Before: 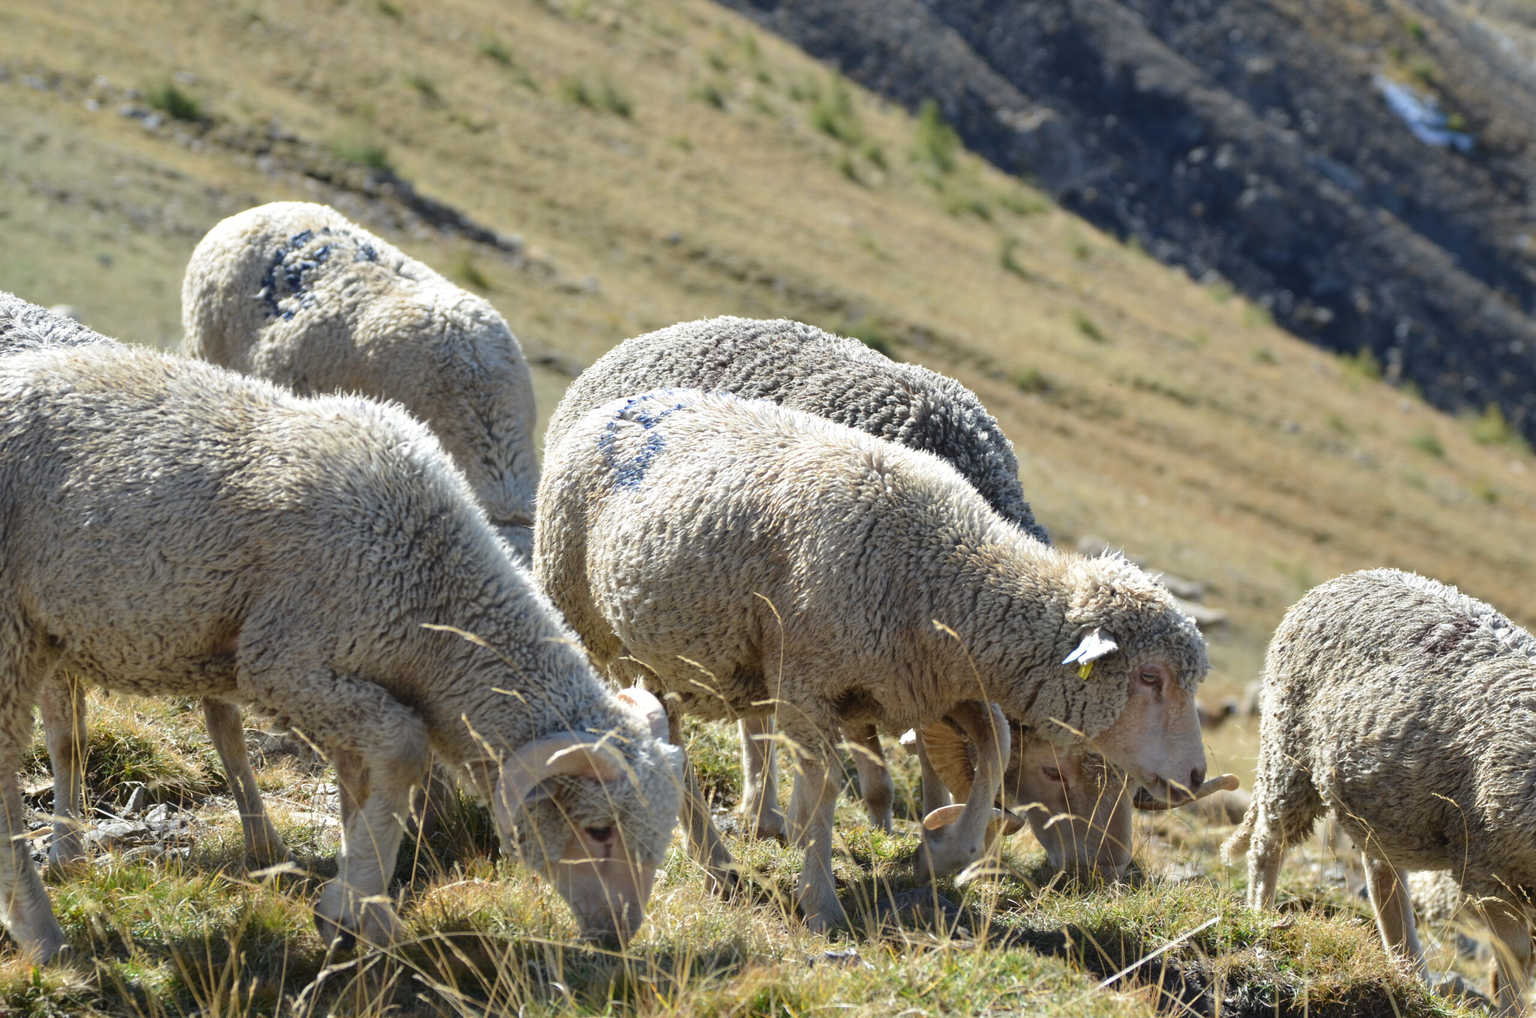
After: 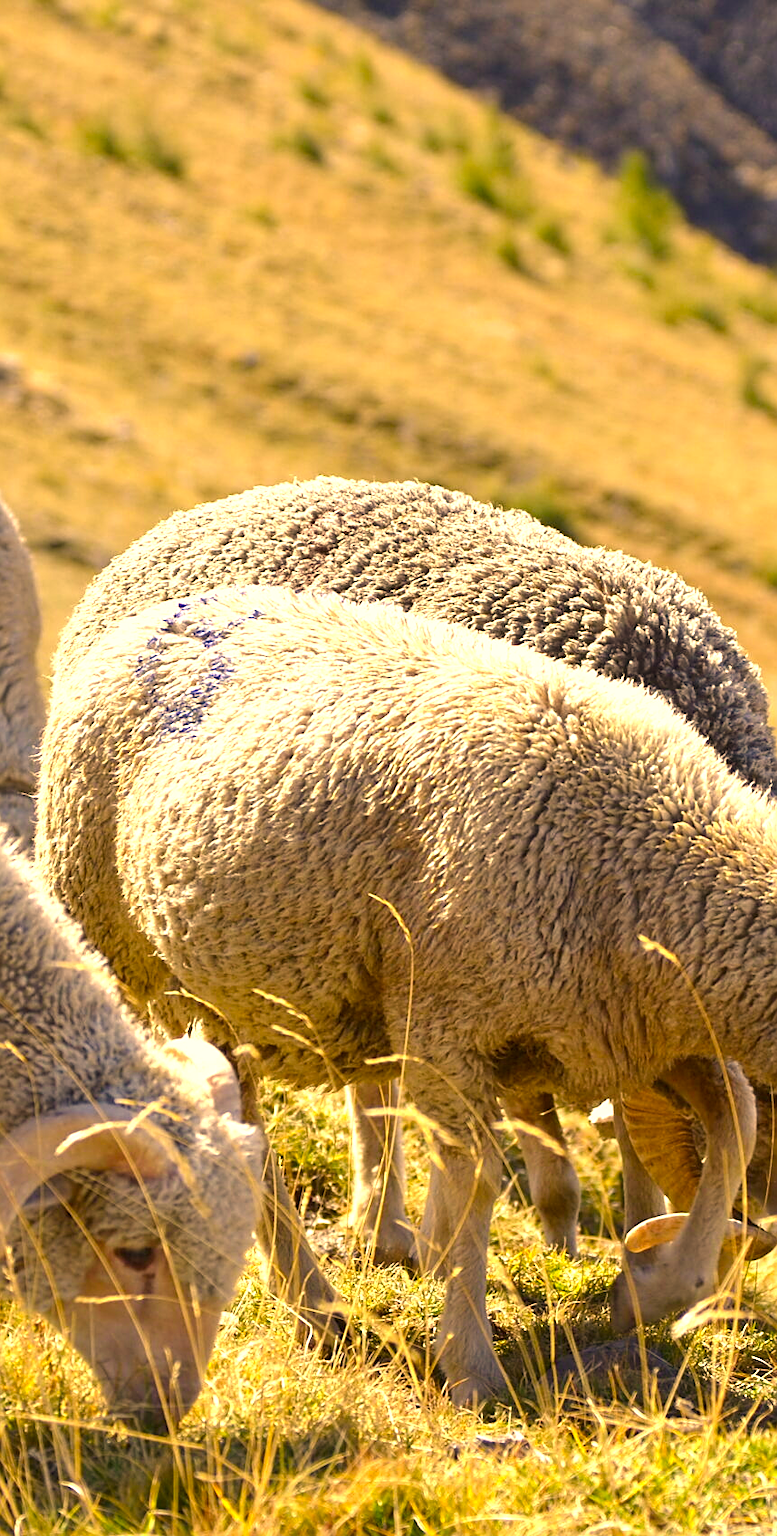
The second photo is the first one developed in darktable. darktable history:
color balance rgb: shadows lift › chroma 1.434%, shadows lift › hue 257.78°, linear chroma grading › global chroma 9.21%, perceptual saturation grading › global saturation -0.012%, perceptual saturation grading › highlights -30.116%, perceptual saturation grading › shadows 19.699%, perceptual brilliance grading › global brilliance 19.269%, global vibrance 25.198%
sharpen: on, module defaults
color correction: highlights a* 18.48, highlights b* 35.94, shadows a* 1.68, shadows b* 5.9, saturation 1.04
crop: left 33.196%, right 33.256%
